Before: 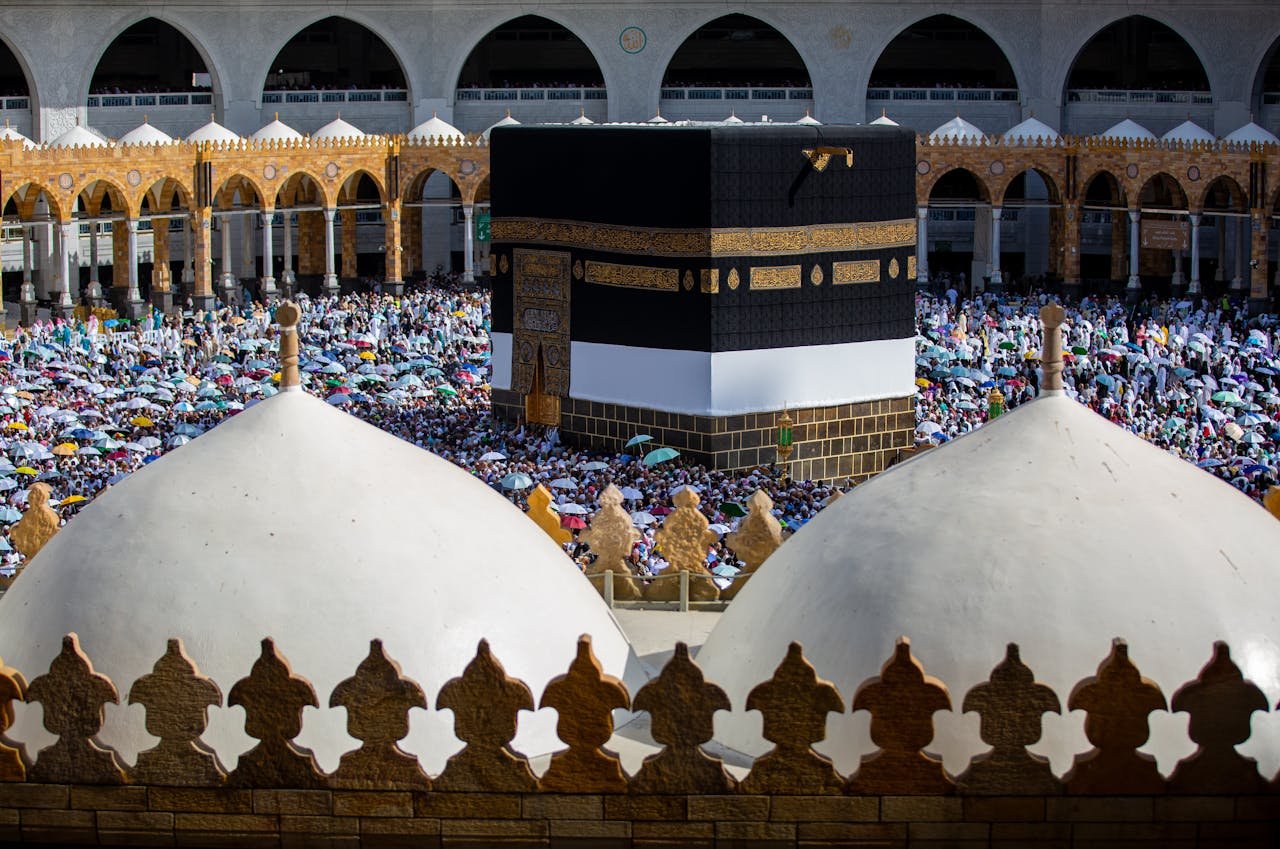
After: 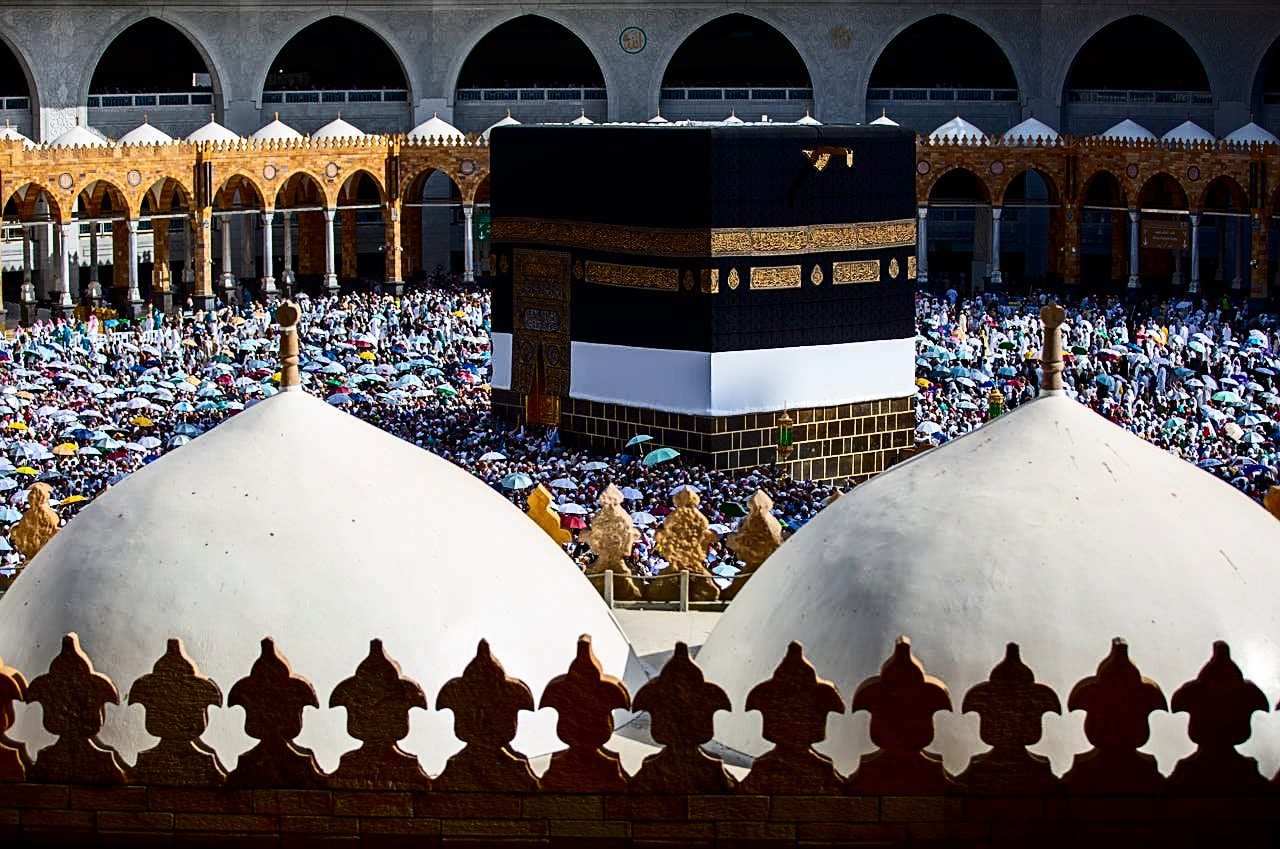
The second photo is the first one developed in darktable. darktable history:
contrast brightness saturation: contrast 0.32, brightness -0.08, saturation 0.17
base curve: curves: ch0 [(0, 0) (0.989, 0.992)], preserve colors none
sharpen: on, module defaults
